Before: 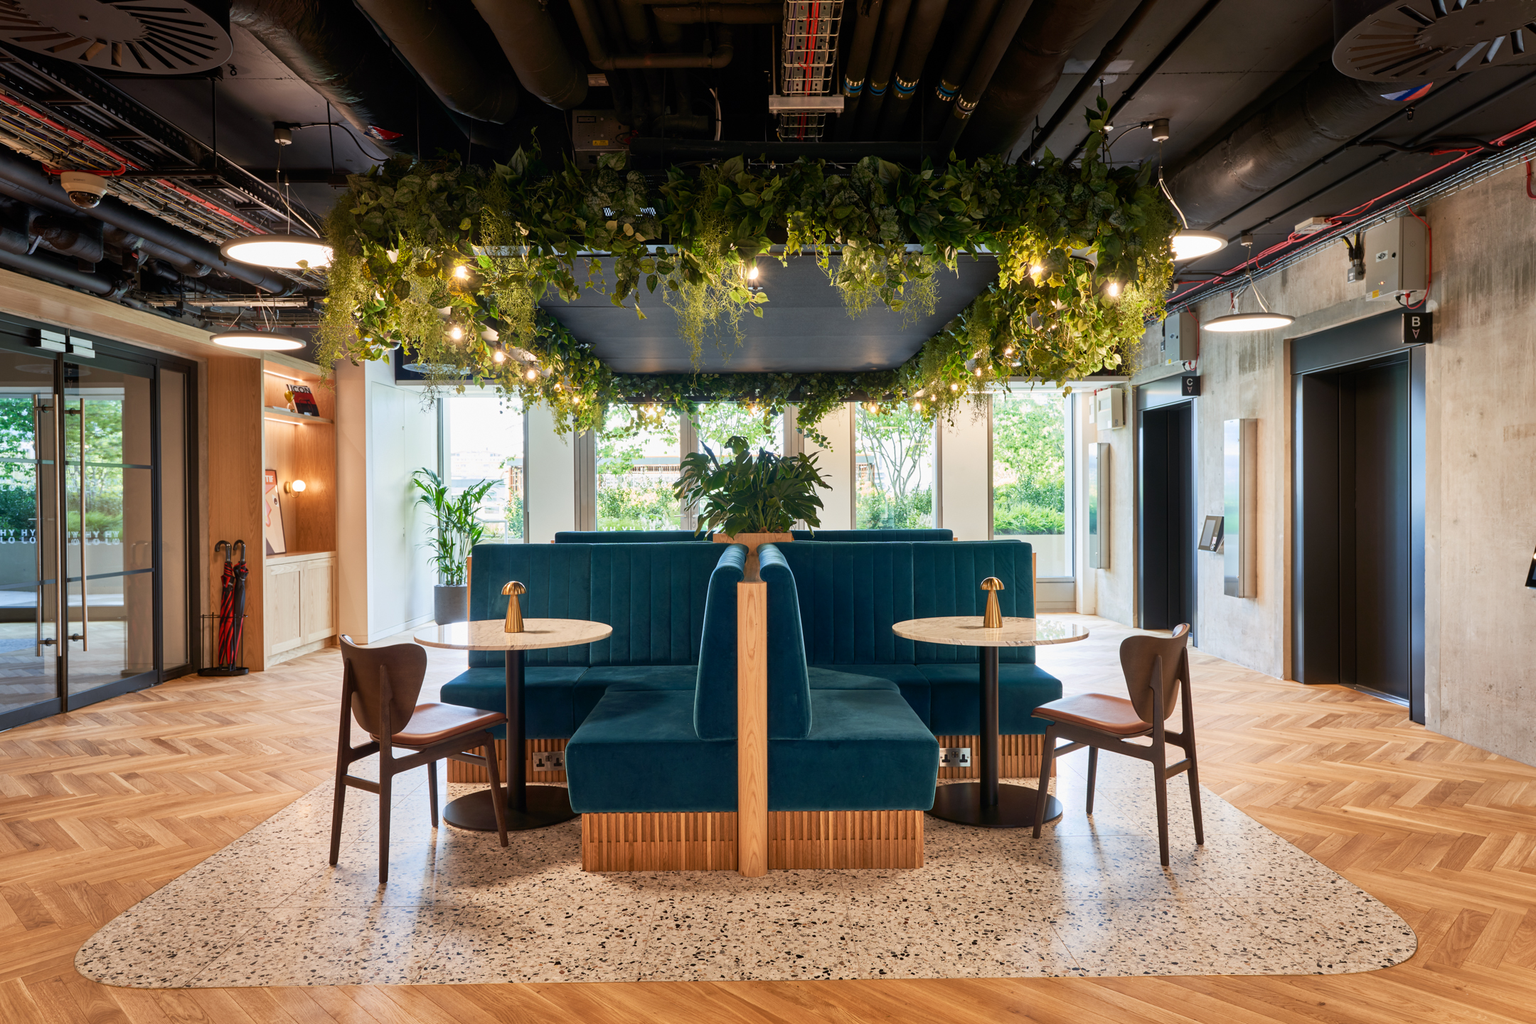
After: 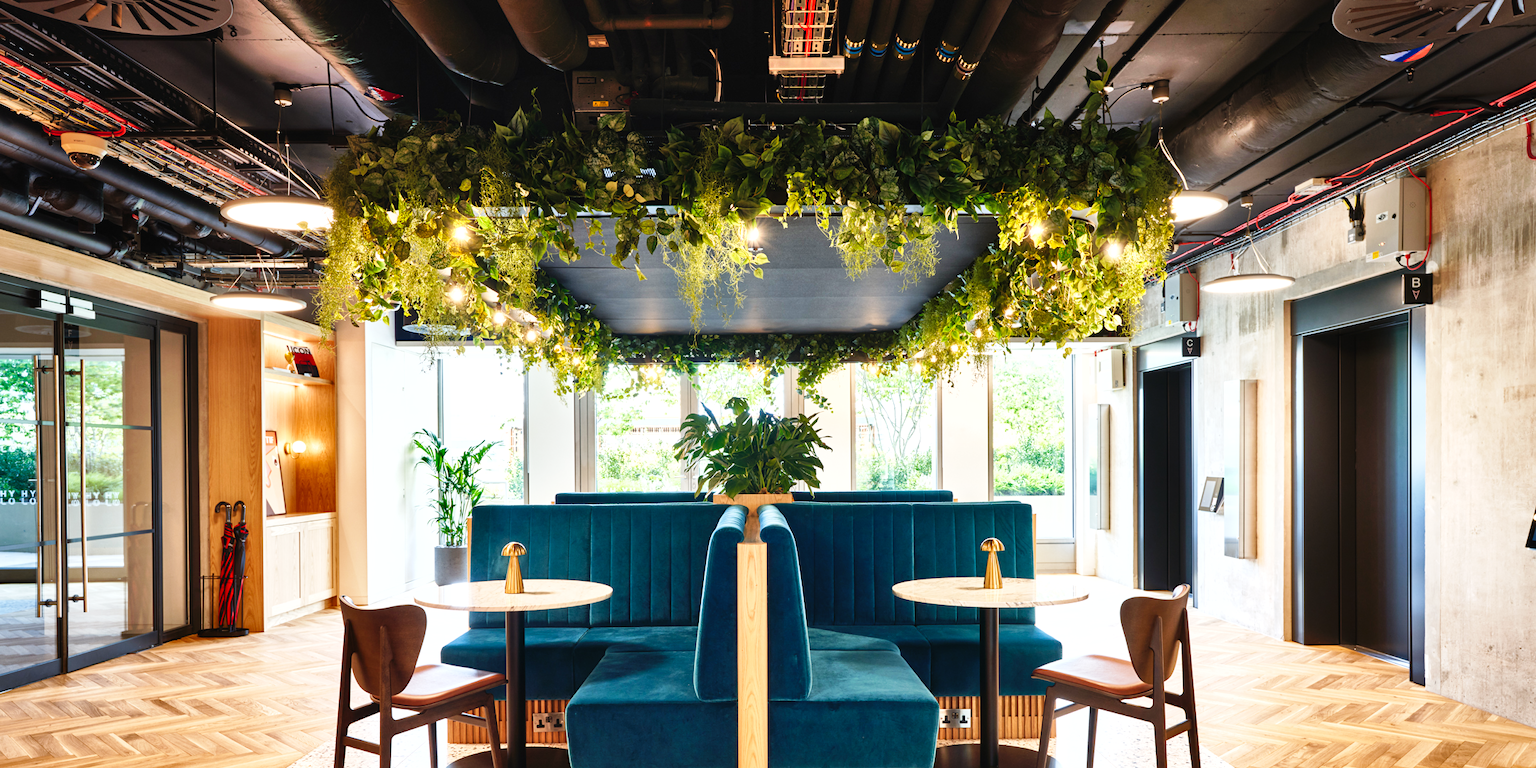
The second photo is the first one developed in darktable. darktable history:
shadows and highlights: low approximation 0.01, soften with gaussian
local contrast: mode bilateral grid, contrast 10, coarseness 25, detail 115%, midtone range 0.2
crop: top 3.857%, bottom 21.132%
exposure: black level correction -0.002, exposure 0.54 EV, compensate highlight preservation false
base curve: curves: ch0 [(0, 0) (0.032, 0.025) (0.121, 0.166) (0.206, 0.329) (0.605, 0.79) (1, 1)], preserve colors none
